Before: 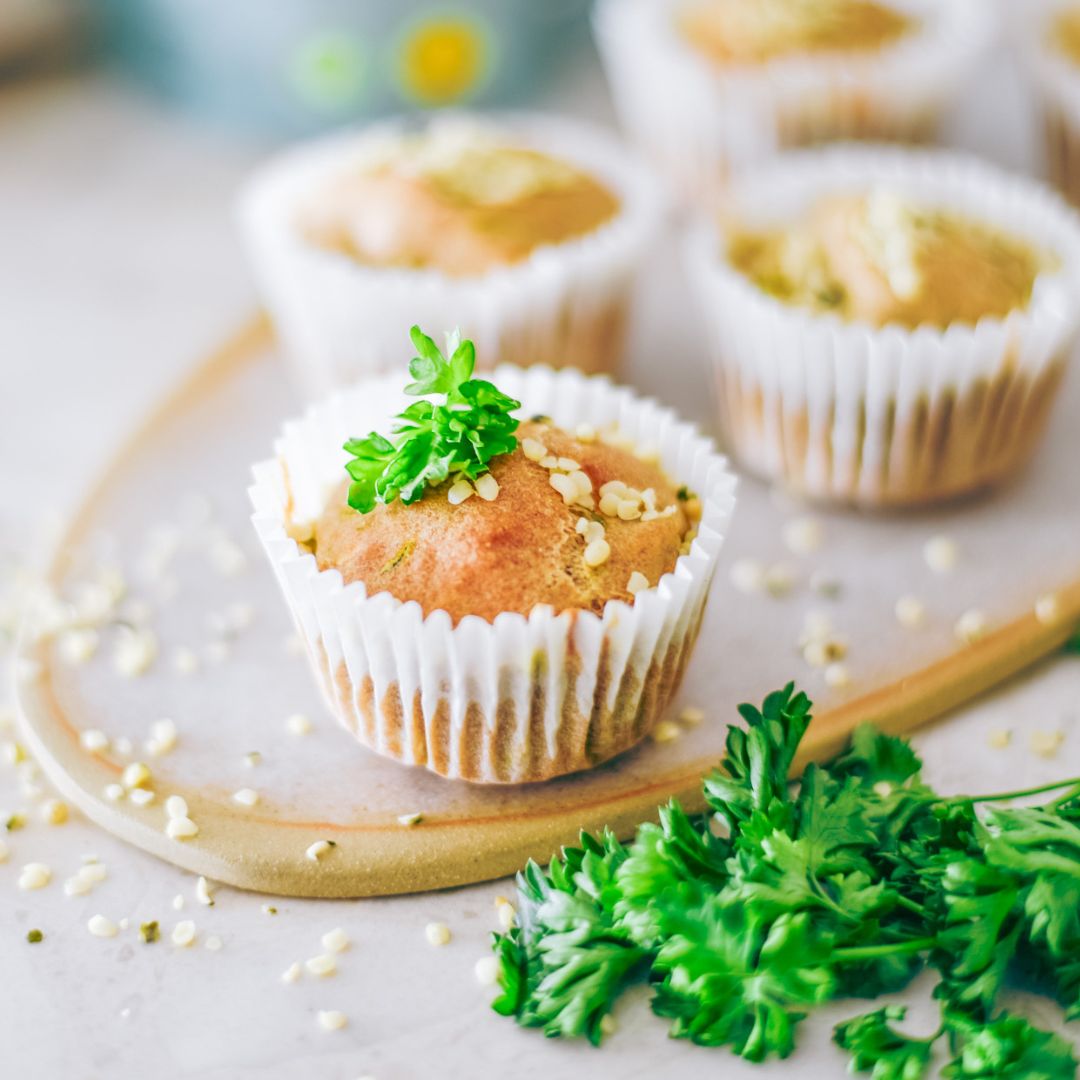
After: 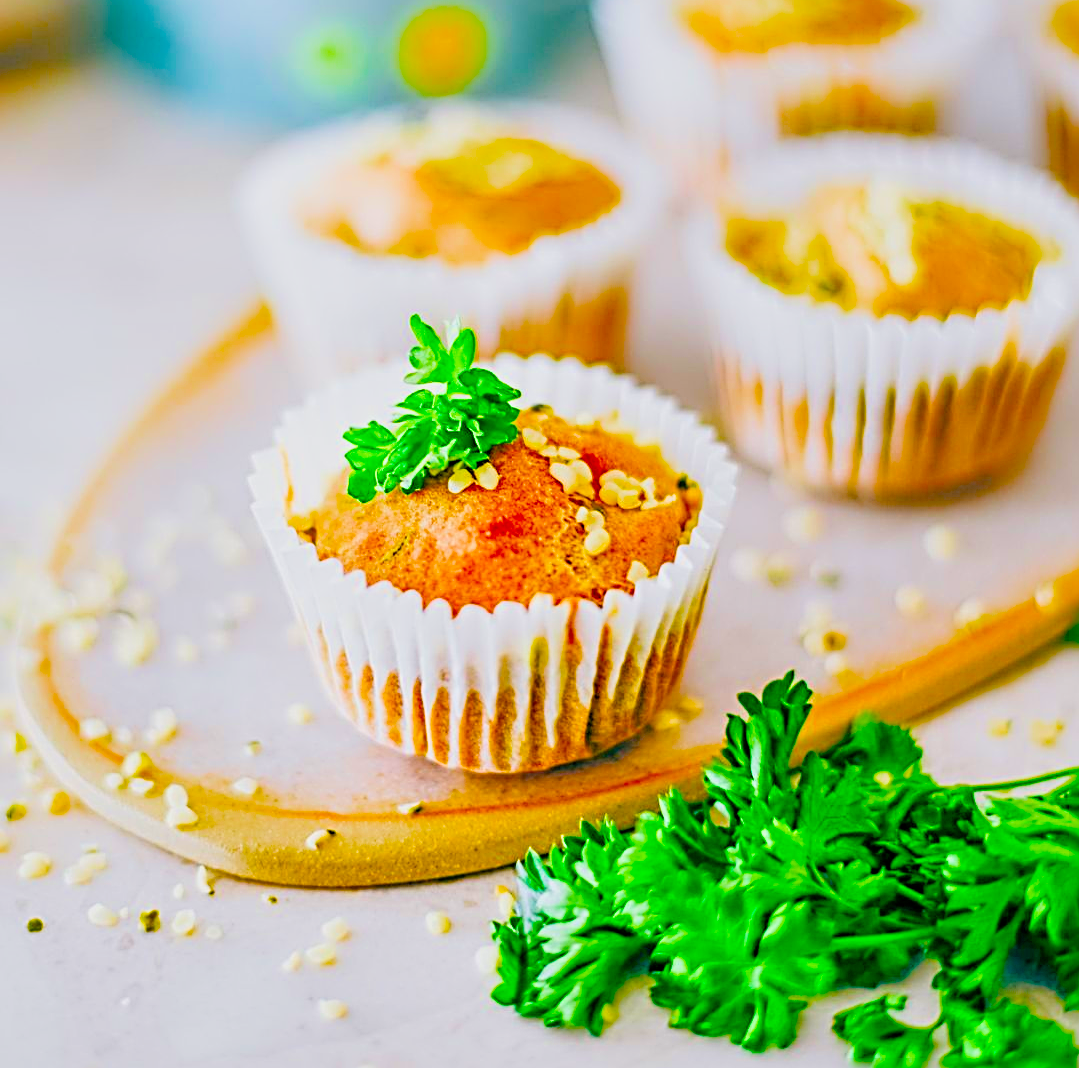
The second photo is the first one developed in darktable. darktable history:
shadows and highlights: shadows 20.91, highlights -35.45, soften with gaussian
filmic rgb: black relative exposure -7.75 EV, white relative exposure 4.4 EV, threshold 3 EV, target black luminance 0%, hardness 3.76, latitude 50.51%, contrast 1.074, highlights saturation mix 10%, shadows ↔ highlights balance -0.22%, color science v4 (2020), enable highlight reconstruction true
color balance: input saturation 134.34%, contrast -10.04%, contrast fulcrum 19.67%, output saturation 133.51%
crop: top 1.049%, right 0.001%
sharpen: radius 3.69, amount 0.928
exposure: exposure 0.6 EV, compensate highlight preservation false
color balance rgb: on, module defaults
